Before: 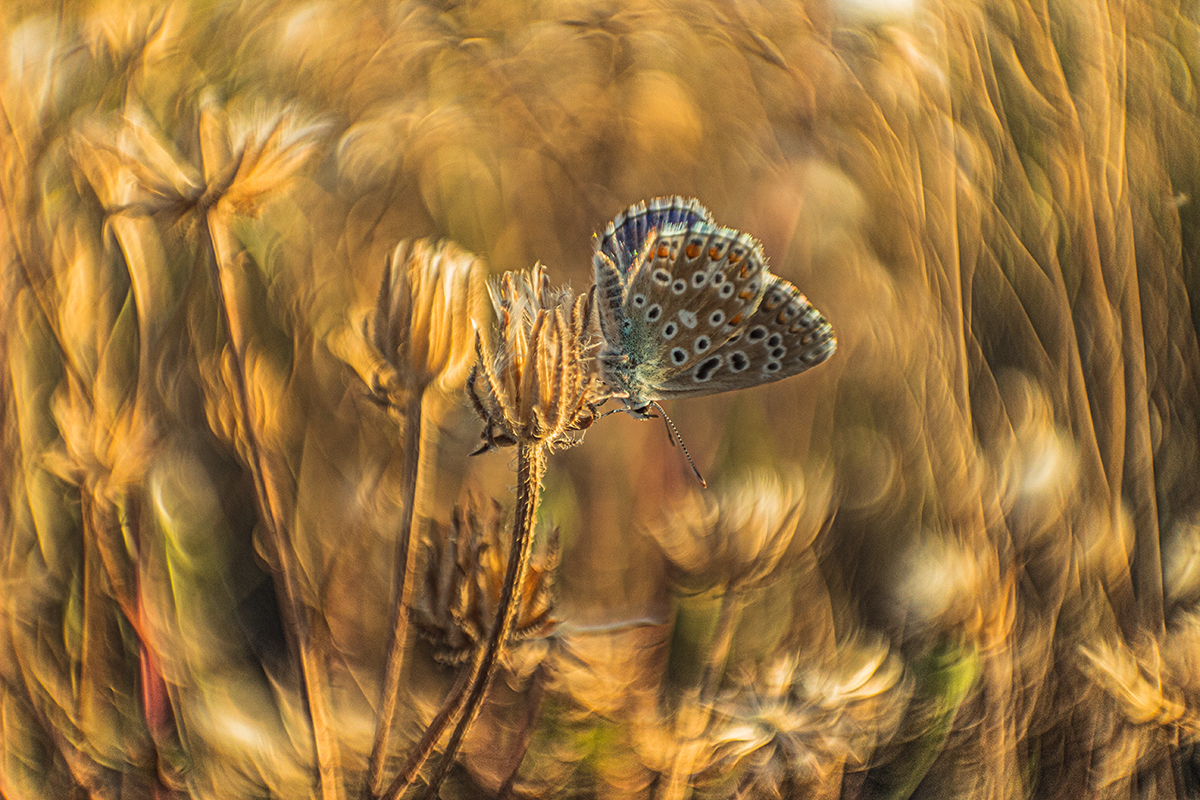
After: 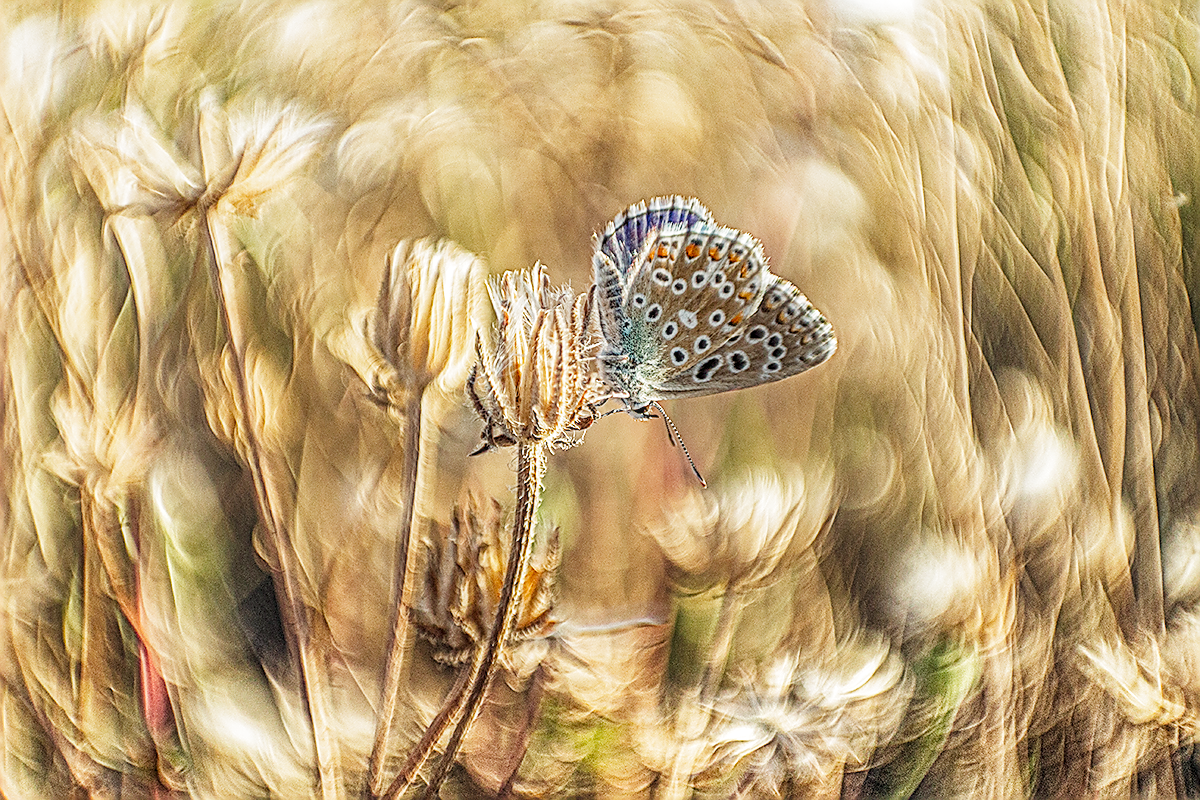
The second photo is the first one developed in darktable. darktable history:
sharpen: radius 1.393, amount 1.241, threshold 0.663
filmic rgb: black relative exposure -7.65 EV, white relative exposure 4.56 EV, hardness 3.61, preserve chrominance no, color science v5 (2021)
color calibration: output R [0.948, 0.091, -0.04, 0], output G [-0.3, 1.384, -0.085, 0], output B [-0.108, 0.061, 1.08, 0], illuminant as shot in camera, x 0.358, y 0.373, temperature 4628.91 K
exposure: black level correction 0, exposure 1.44 EV, compensate highlight preservation false
local contrast: on, module defaults
